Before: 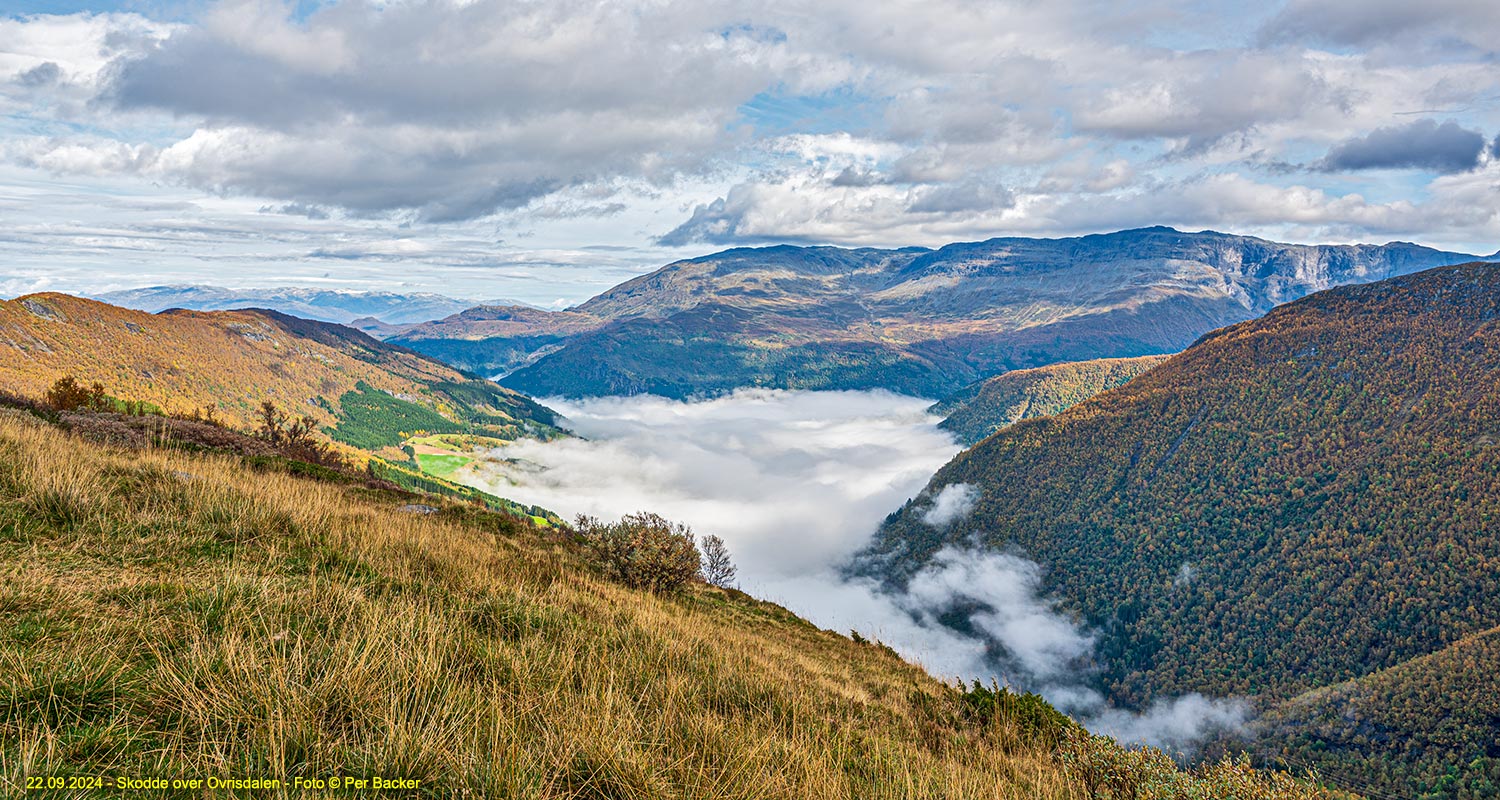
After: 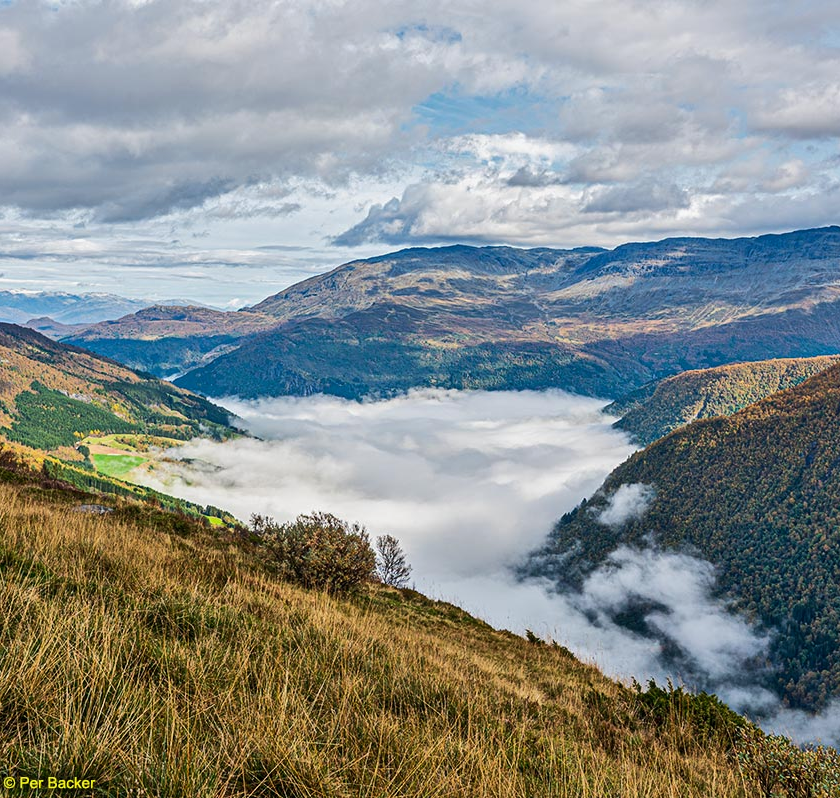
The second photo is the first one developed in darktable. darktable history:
crop: left 21.674%, right 22.086%
exposure: exposure -0.462 EV, compensate highlight preservation false
tone equalizer: -8 EV -0.417 EV, -7 EV -0.389 EV, -6 EV -0.333 EV, -5 EV -0.222 EV, -3 EV 0.222 EV, -2 EV 0.333 EV, -1 EV 0.389 EV, +0 EV 0.417 EV, edges refinement/feathering 500, mask exposure compensation -1.57 EV, preserve details no
